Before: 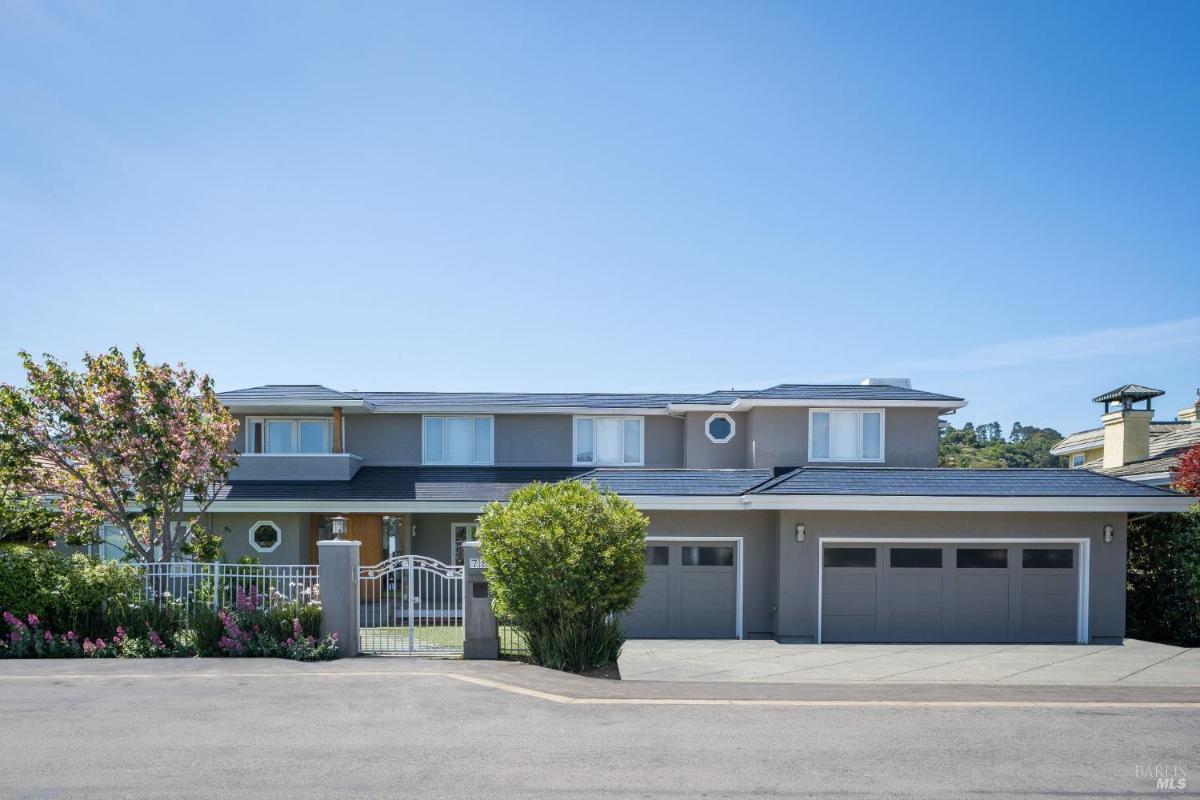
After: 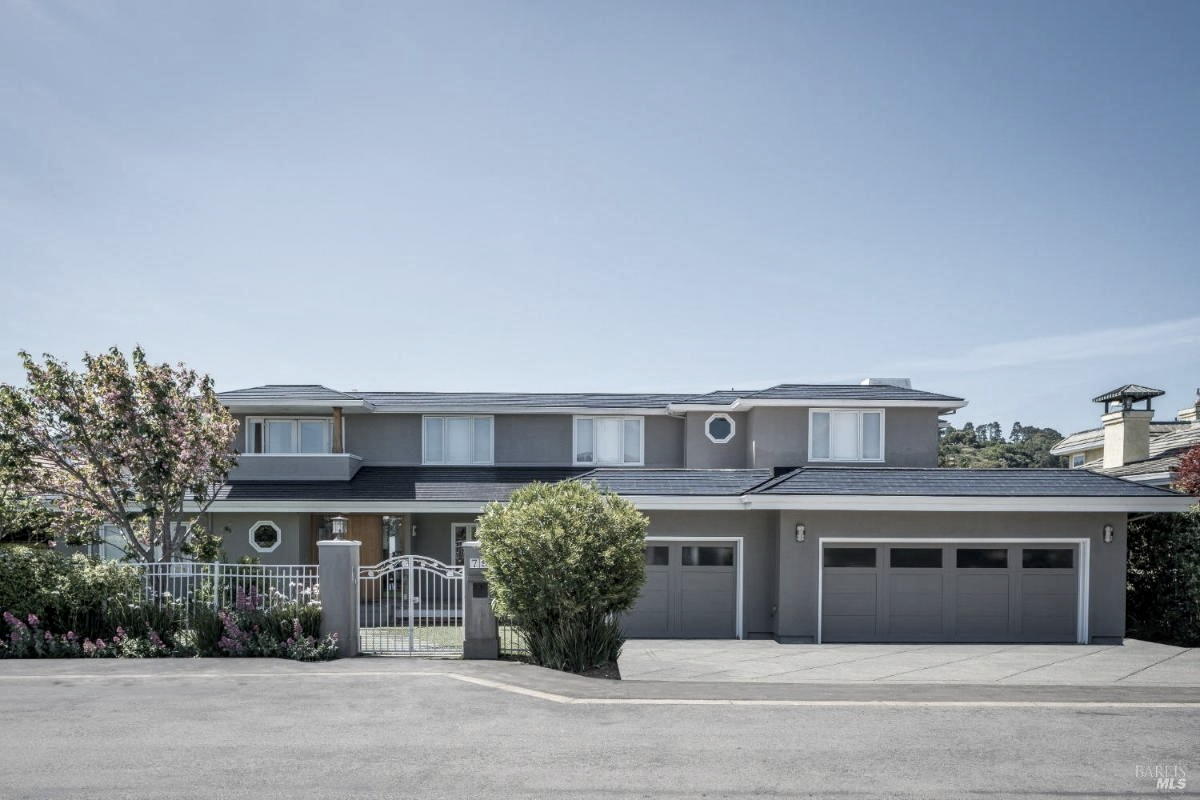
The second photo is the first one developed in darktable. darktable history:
local contrast: on, module defaults
color correction: saturation 0.5
